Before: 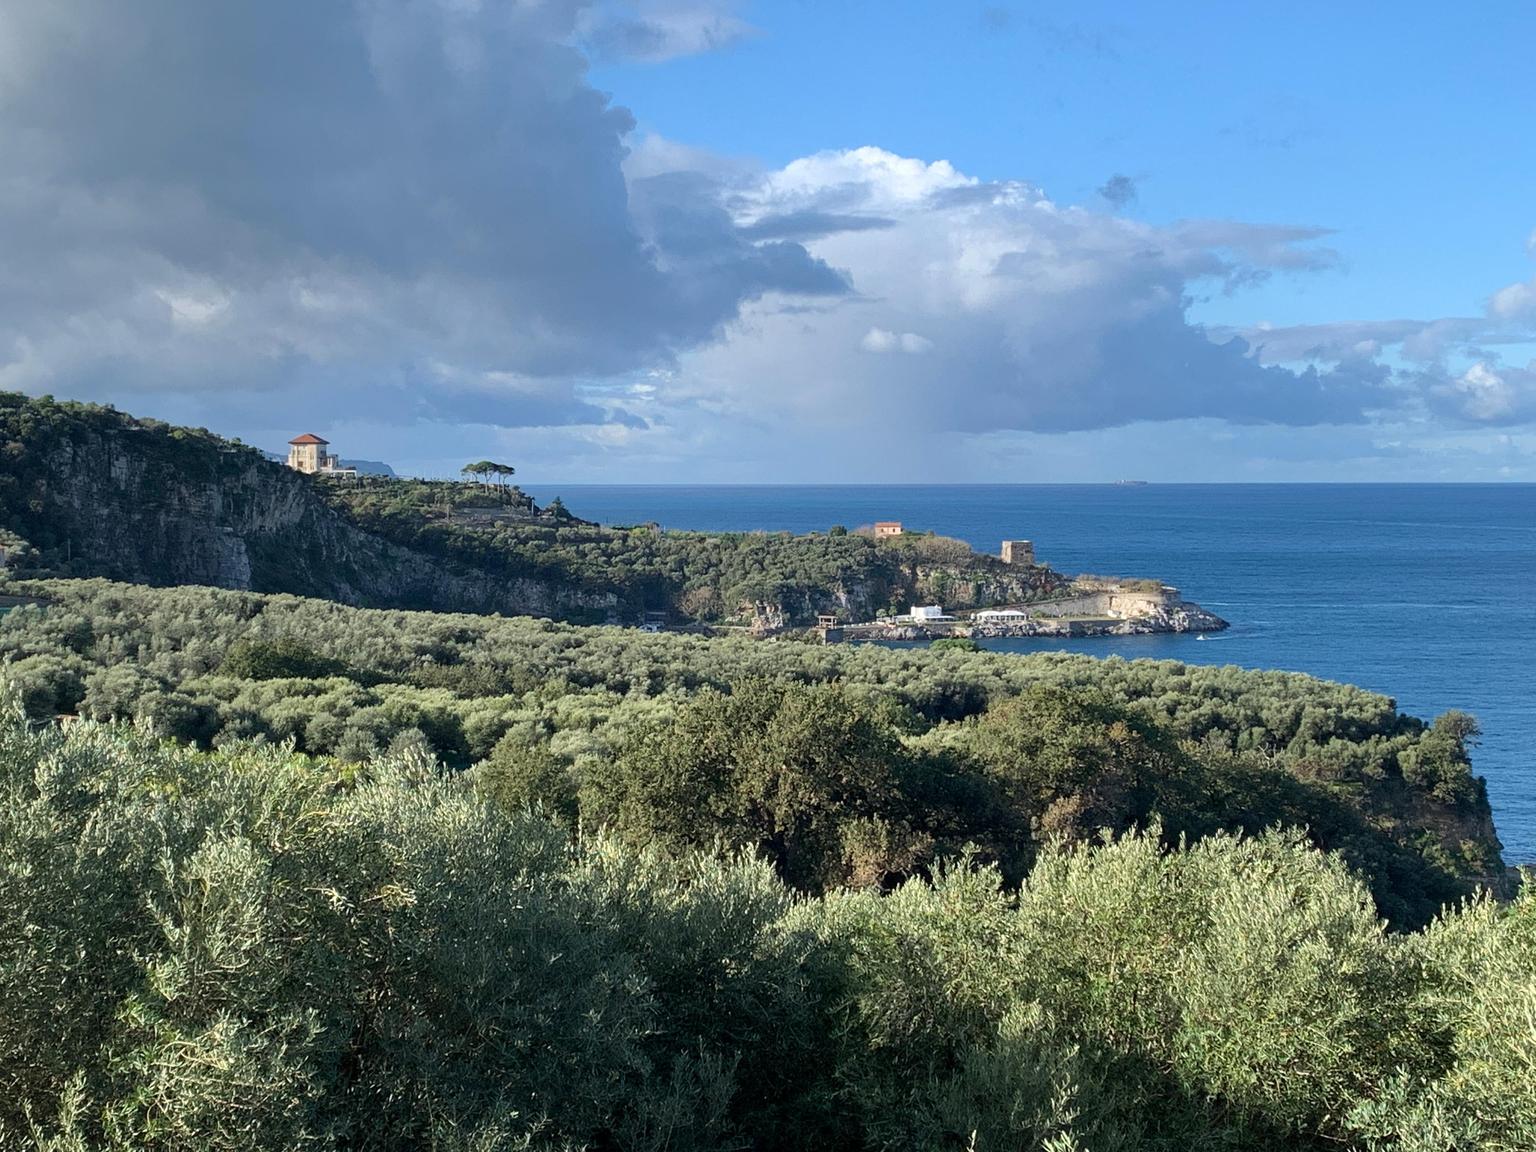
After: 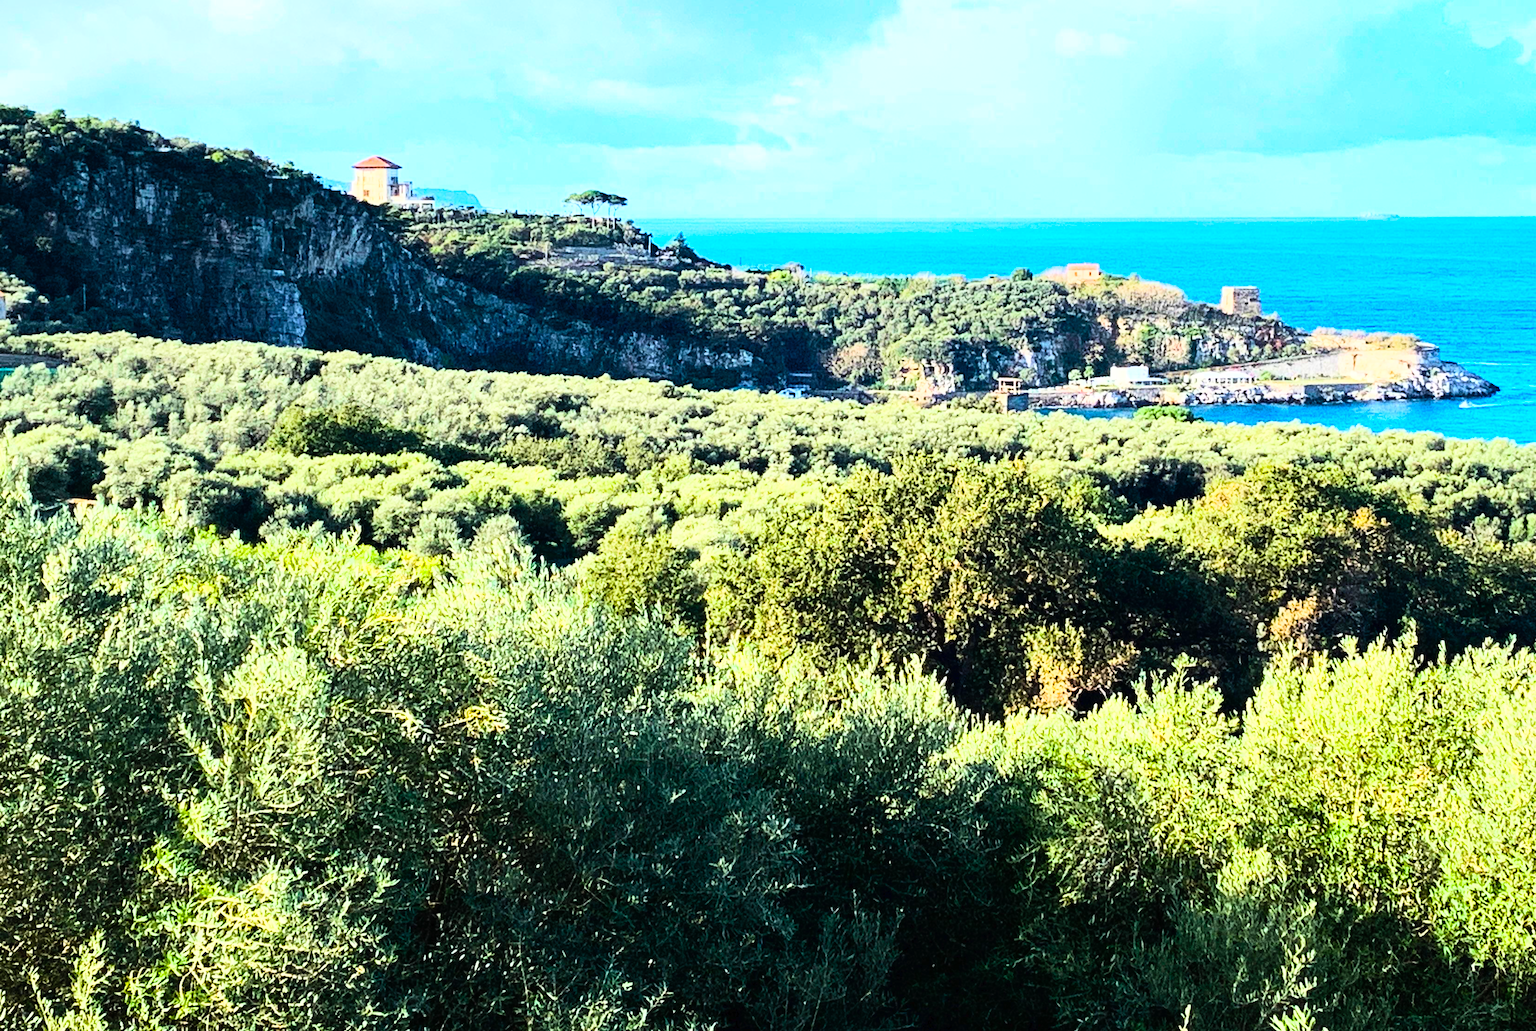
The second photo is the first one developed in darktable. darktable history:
crop: top 26.587%, right 17.965%
contrast brightness saturation: contrast 0.196, brightness 0.158, saturation 0.217
color balance rgb: perceptual saturation grading › global saturation 55.676%, perceptual saturation grading › highlights -50.26%, perceptual saturation grading › mid-tones 40.111%, perceptual saturation grading › shadows 31.184%
base curve: curves: ch0 [(0, 0) (0.007, 0.004) (0.027, 0.03) (0.046, 0.07) (0.207, 0.54) (0.442, 0.872) (0.673, 0.972) (1, 1)]
tone equalizer: -8 EV -0.445 EV, -7 EV -0.401 EV, -6 EV -0.367 EV, -5 EV -0.234 EV, -3 EV 0.237 EV, -2 EV 0.341 EV, -1 EV 0.412 EV, +0 EV 0.437 EV, smoothing diameter 2.1%, edges refinement/feathering 23.6, mask exposure compensation -1.57 EV, filter diffusion 5
